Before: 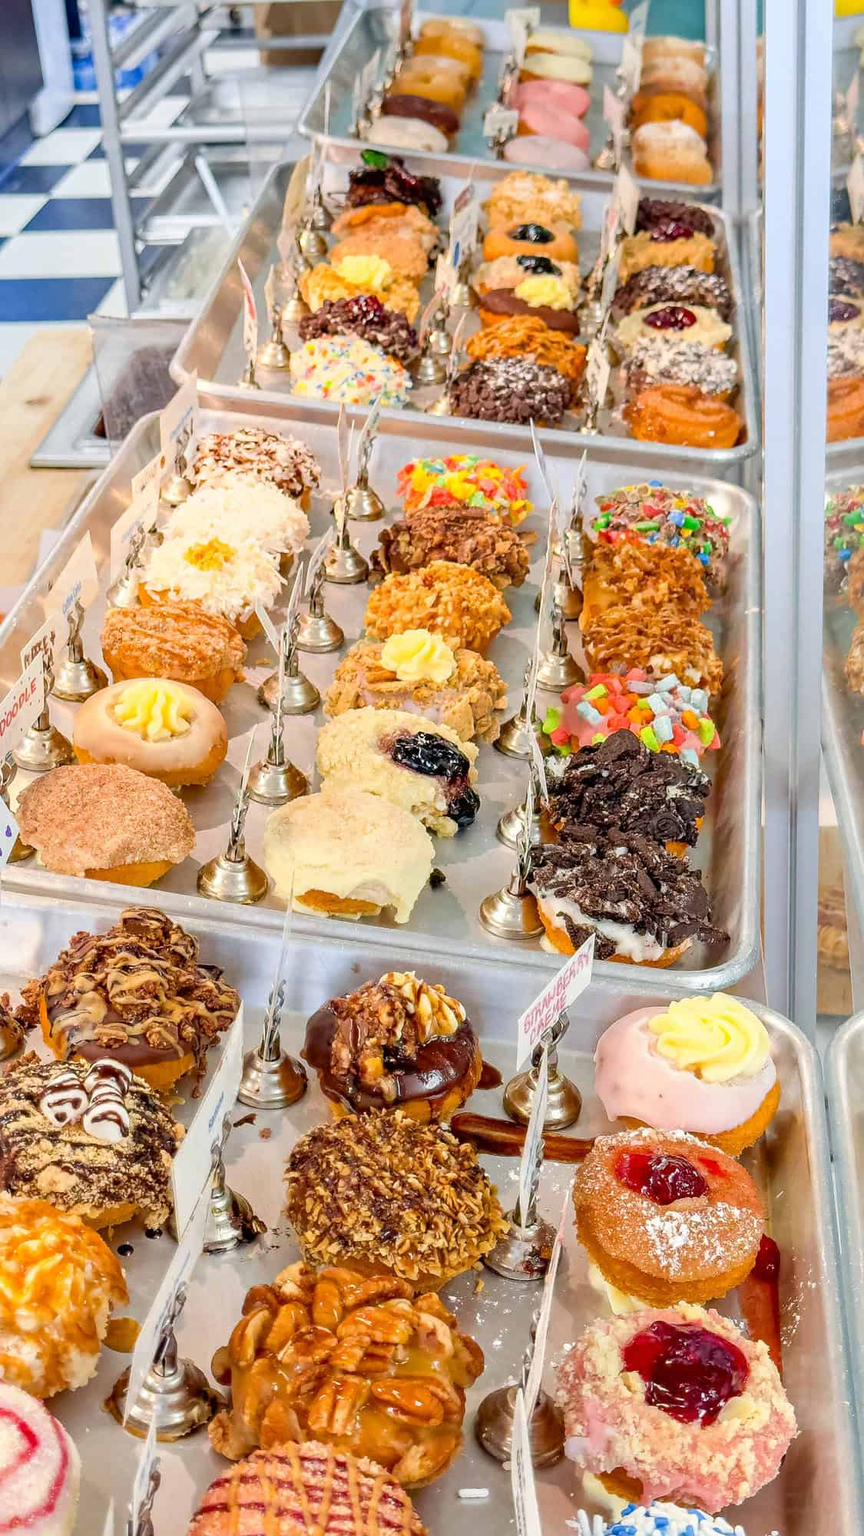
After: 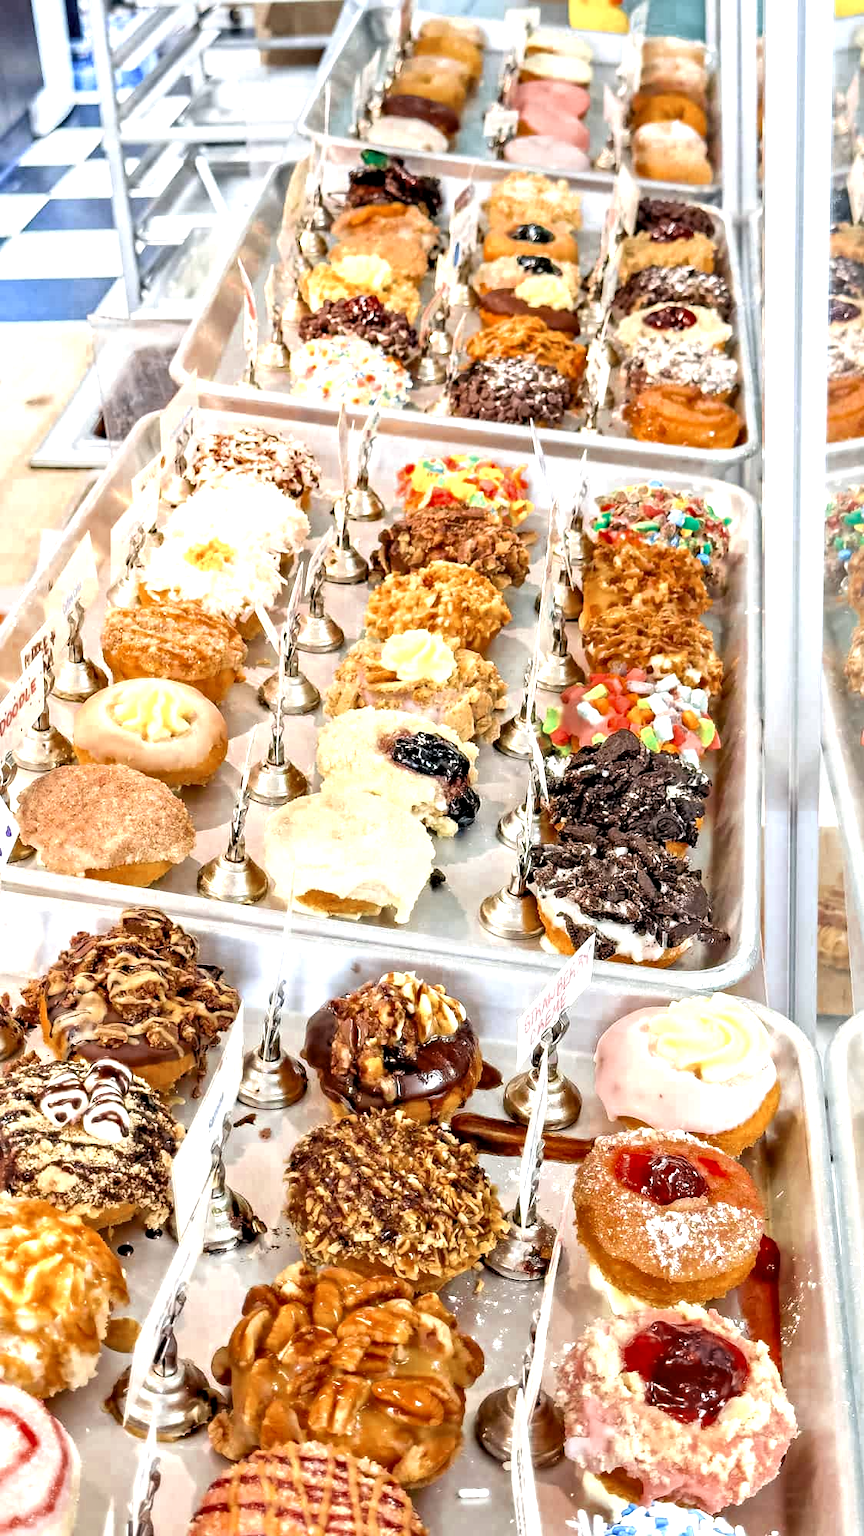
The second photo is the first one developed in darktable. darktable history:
color zones: curves: ch0 [(0, 0.5) (0.125, 0.4) (0.25, 0.5) (0.375, 0.4) (0.5, 0.4) (0.625, 0.6) (0.75, 0.6) (0.875, 0.5)]; ch1 [(0, 0.35) (0.125, 0.45) (0.25, 0.35) (0.375, 0.35) (0.5, 0.35) (0.625, 0.35) (0.75, 0.45) (0.875, 0.35)]; ch2 [(0, 0.6) (0.125, 0.5) (0.25, 0.5) (0.375, 0.6) (0.5, 0.6) (0.625, 0.5) (0.75, 0.5) (0.875, 0.5)]
tone equalizer: -8 EV -0.746 EV, -7 EV -0.722 EV, -6 EV -0.601 EV, -5 EV -0.413 EV, -3 EV 0.388 EV, -2 EV 0.6 EV, -1 EV 0.696 EV, +0 EV 0.778 EV
exposure: compensate exposure bias true, compensate highlight preservation false
contrast equalizer: octaves 7, y [[0.5, 0.5, 0.544, 0.569, 0.5, 0.5], [0.5 ×6], [0.5 ×6], [0 ×6], [0 ×6]]
